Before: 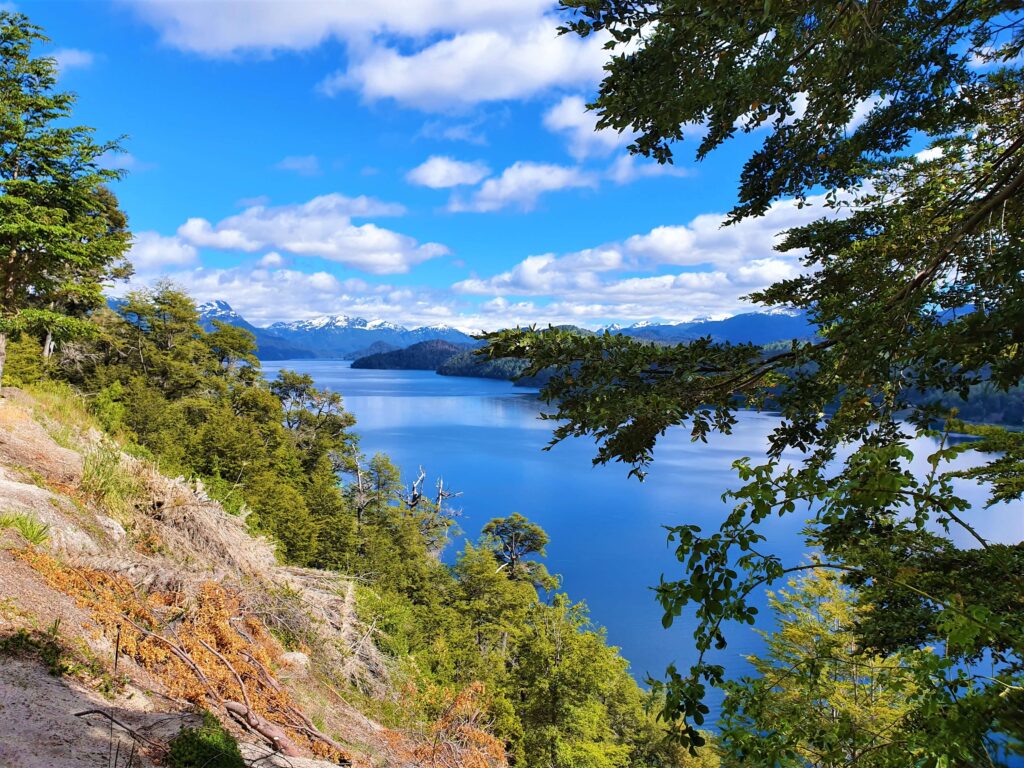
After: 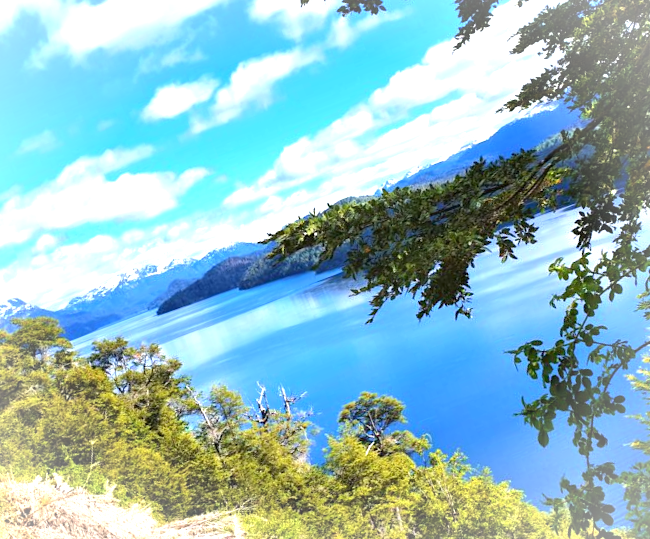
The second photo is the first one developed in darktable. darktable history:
exposure: black level correction 0, exposure 1.001 EV, compensate highlight preservation false
vignetting: brightness 0.292, saturation -0.001, automatic ratio true
crop and rotate: angle 20.84°, left 6.819%, right 3.72%, bottom 1.12%
